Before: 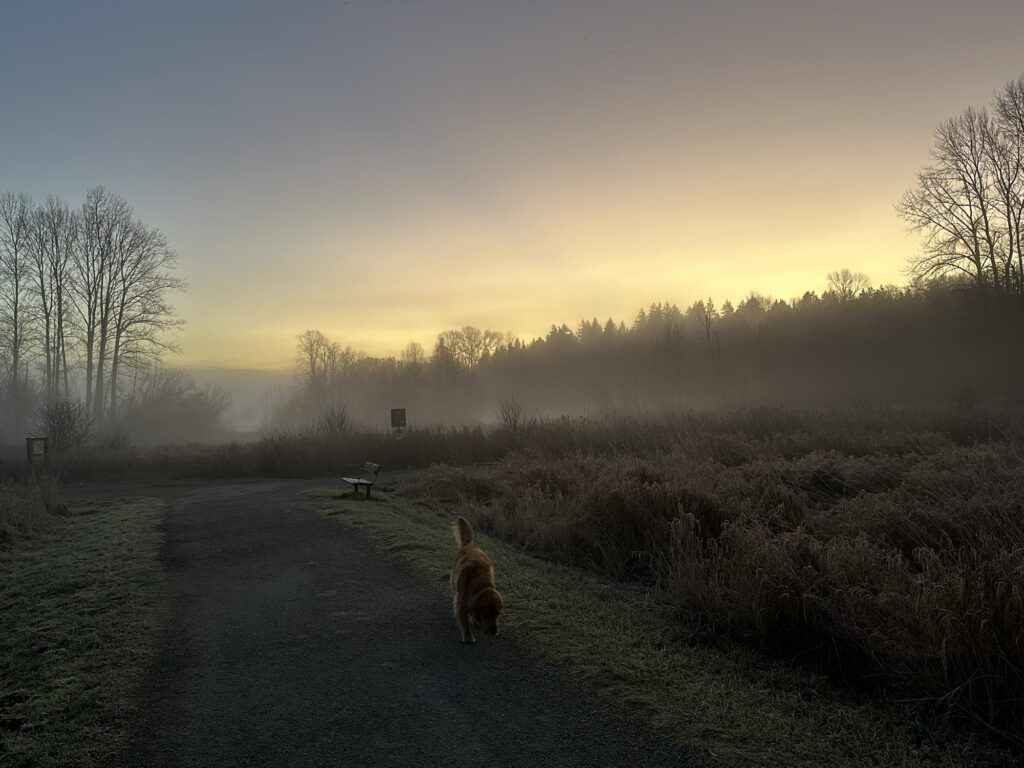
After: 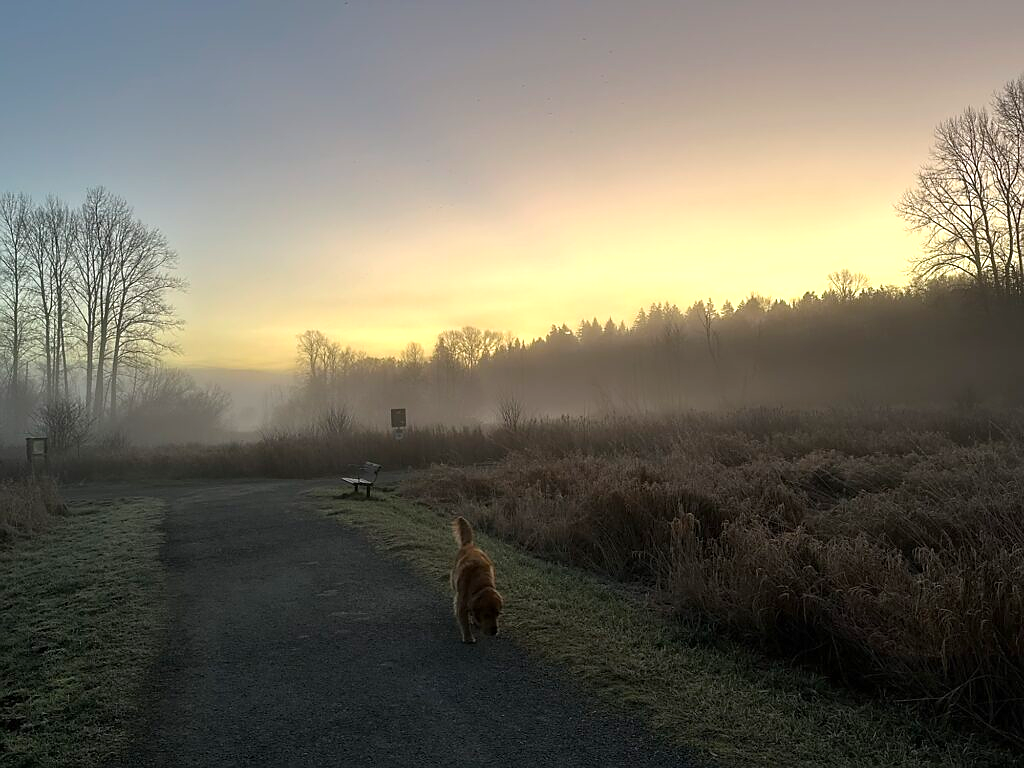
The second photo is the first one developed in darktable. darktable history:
sharpen: radius 0.975, amount 0.613
exposure: exposure 0.49 EV, compensate highlight preservation false
